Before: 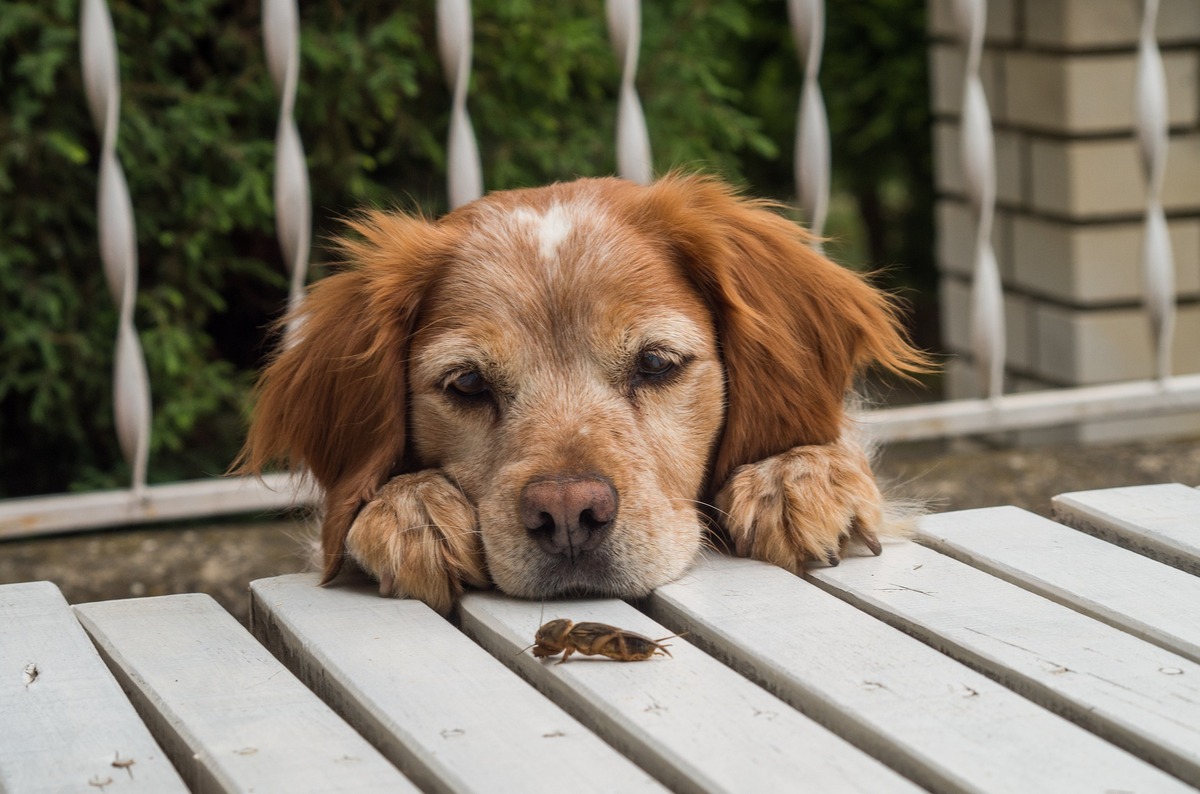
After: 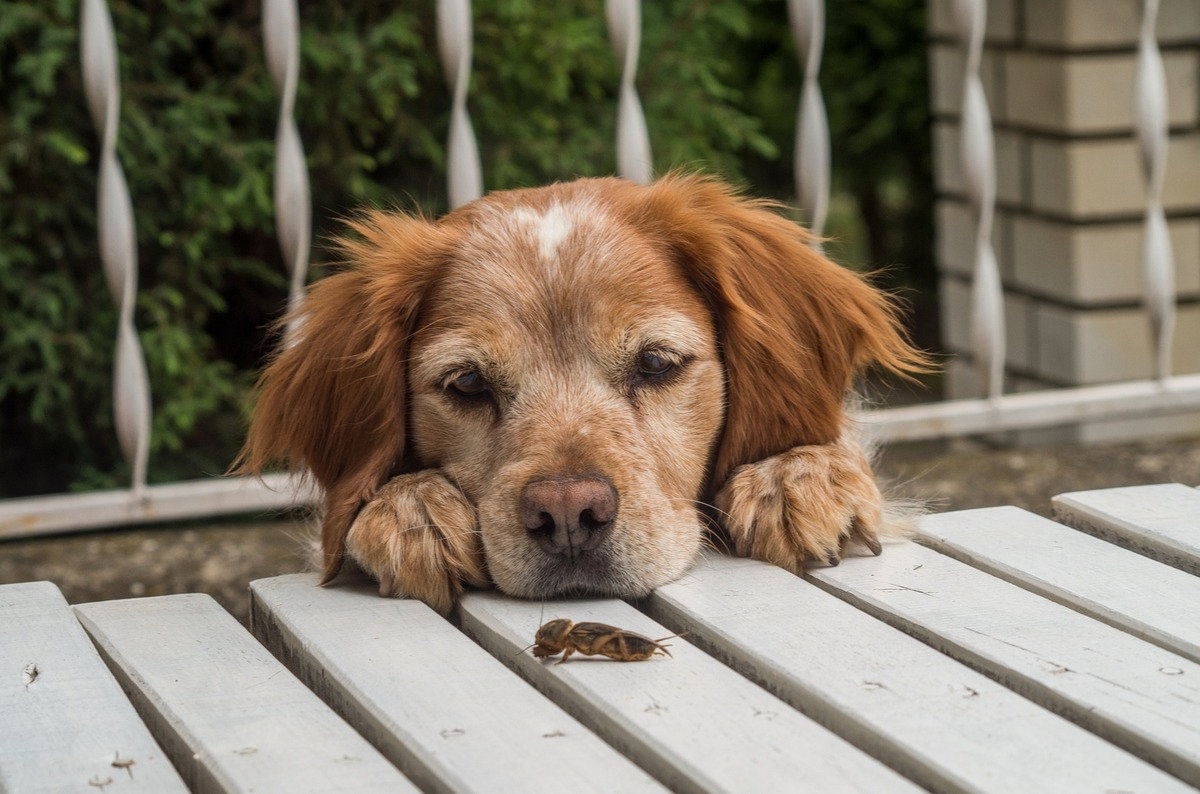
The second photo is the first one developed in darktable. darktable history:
contrast equalizer: octaves 7, y [[0.6 ×6], [0.55 ×6], [0 ×6], [0 ×6], [0 ×6]], mix -0.3
color zones: curves: ch0 [(0, 0.5) (0.143, 0.5) (0.286, 0.5) (0.429, 0.5) (0.62, 0.489) (0.714, 0.445) (0.844, 0.496) (1, 0.5)]; ch1 [(0, 0.5) (0.143, 0.5) (0.286, 0.5) (0.429, 0.5) (0.571, 0.5) (0.714, 0.523) (0.857, 0.5) (1, 0.5)]
local contrast: on, module defaults
